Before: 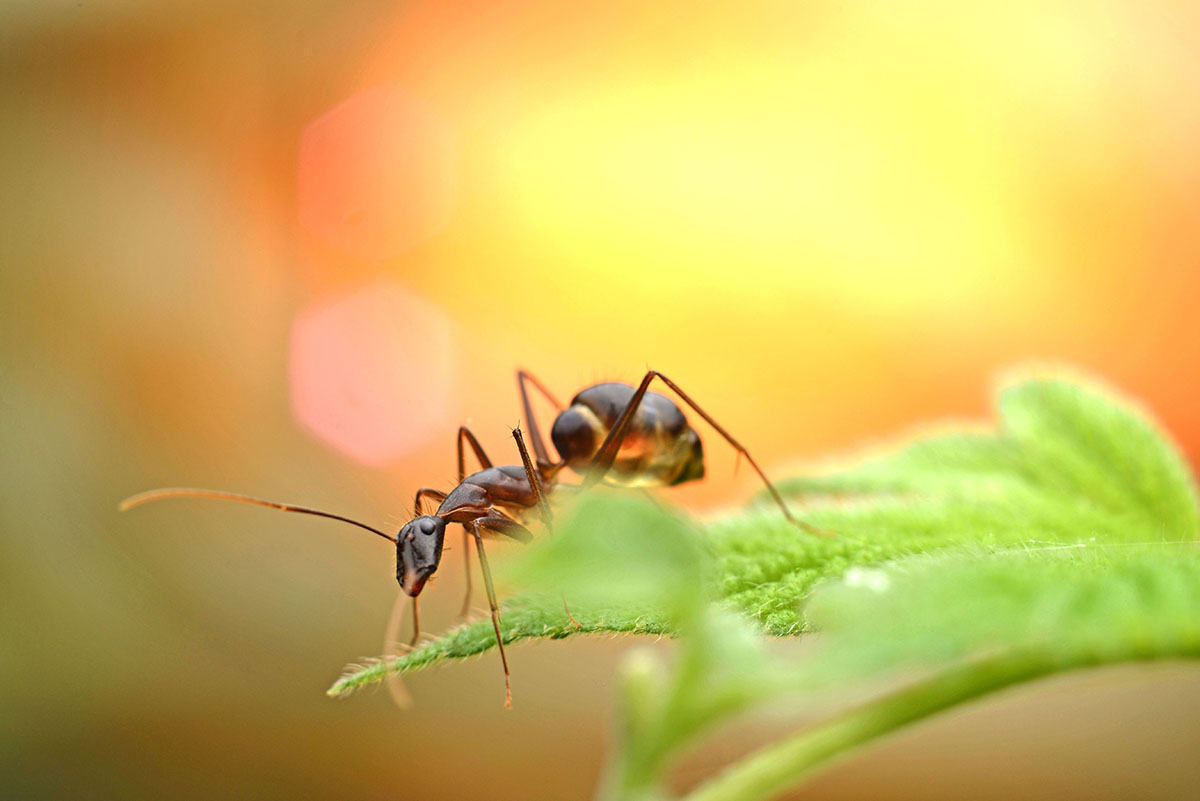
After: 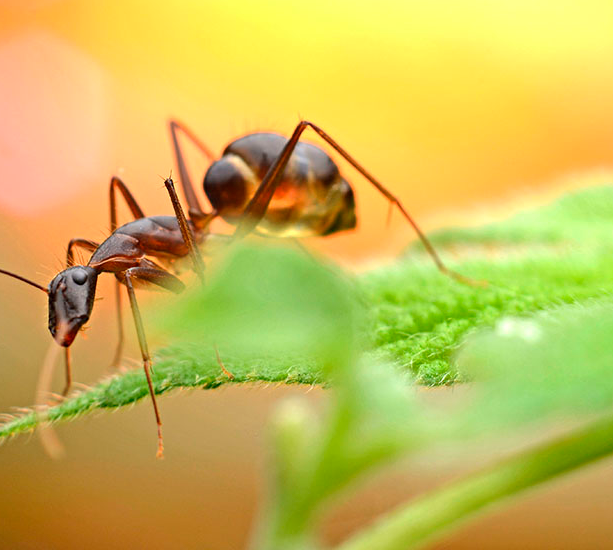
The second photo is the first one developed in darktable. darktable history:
crop and rotate: left 29.061%, top 31.244%, right 19.847%
